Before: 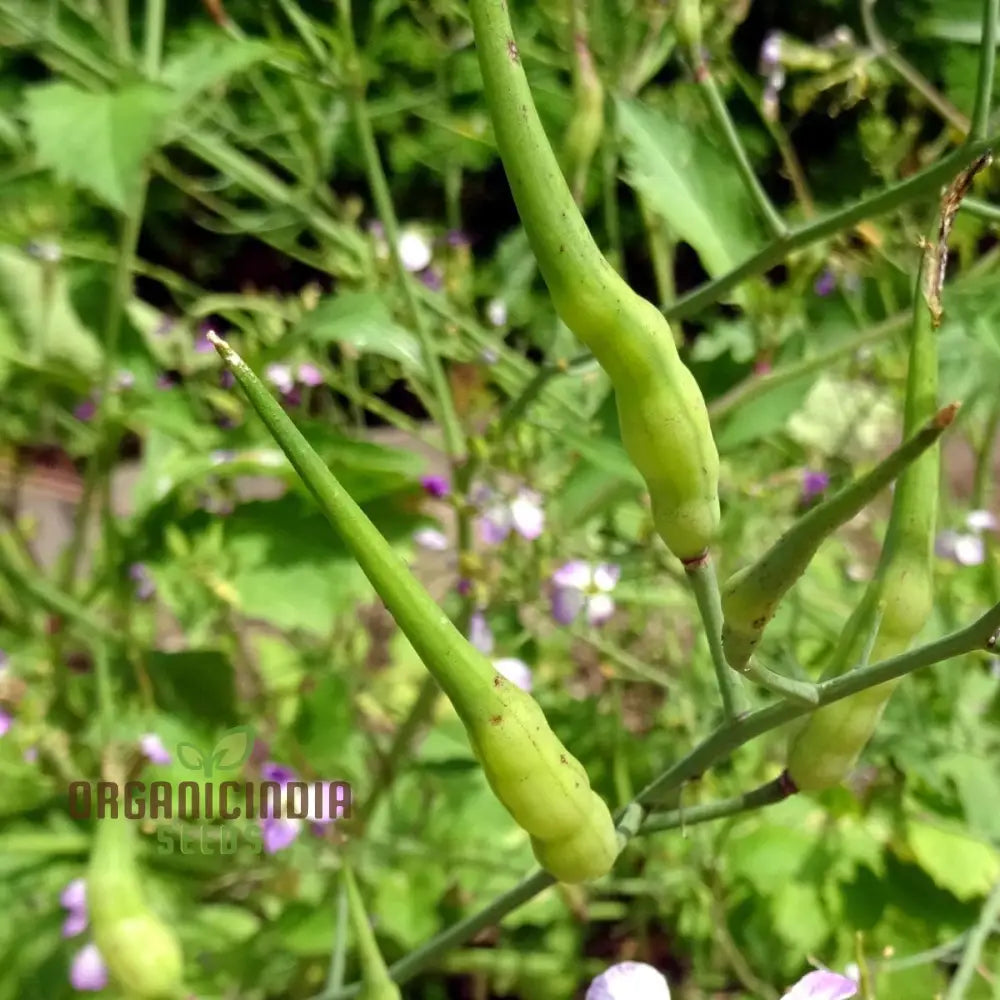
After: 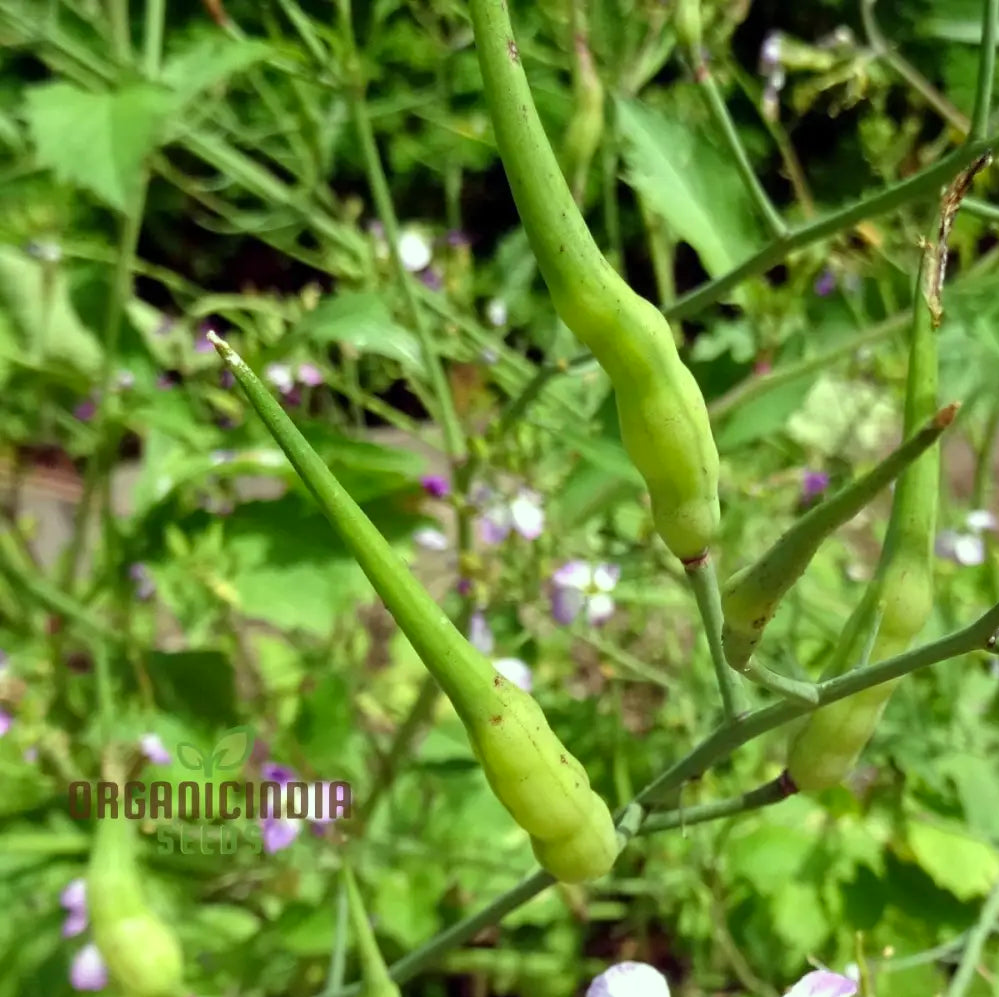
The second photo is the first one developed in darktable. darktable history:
crop: top 0.049%, bottom 0.177%
color correction: highlights a* -7.92, highlights b* 3.28
